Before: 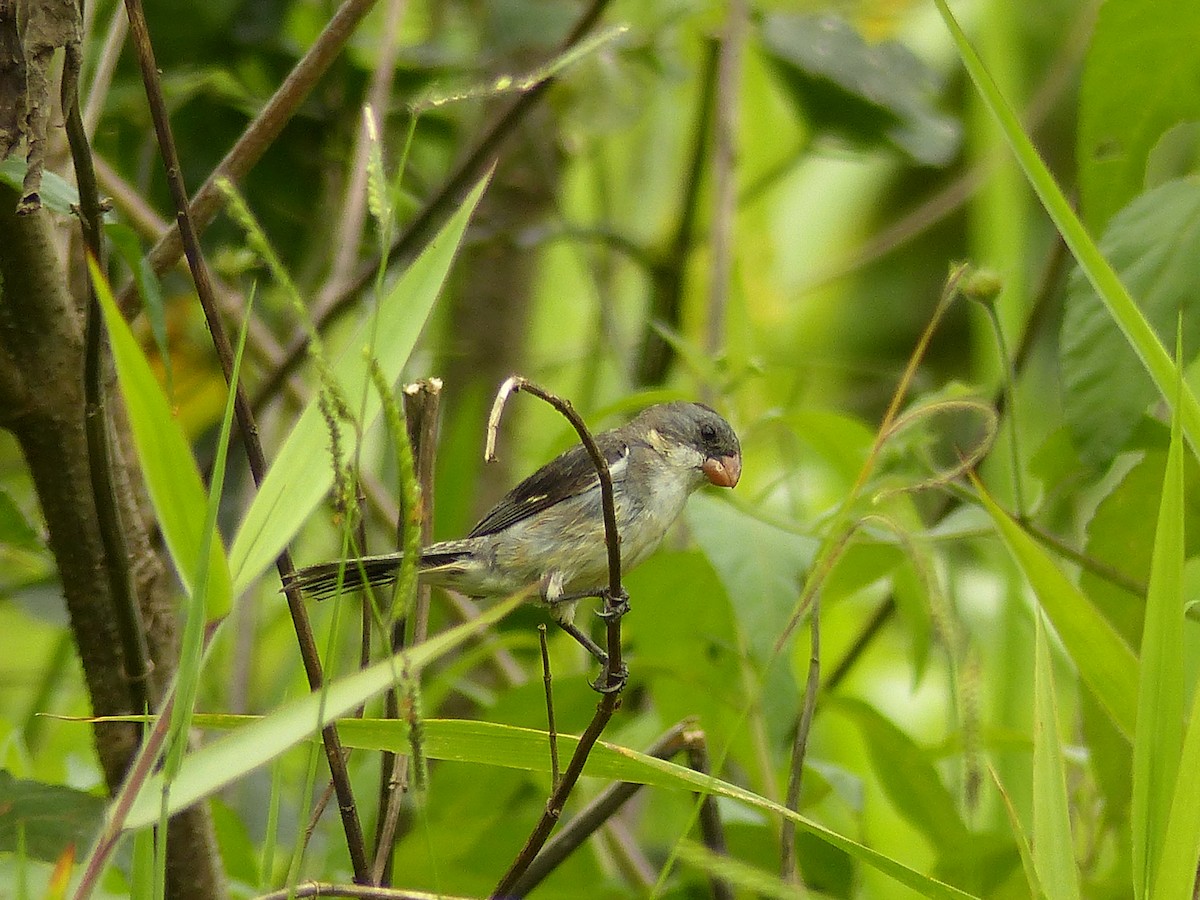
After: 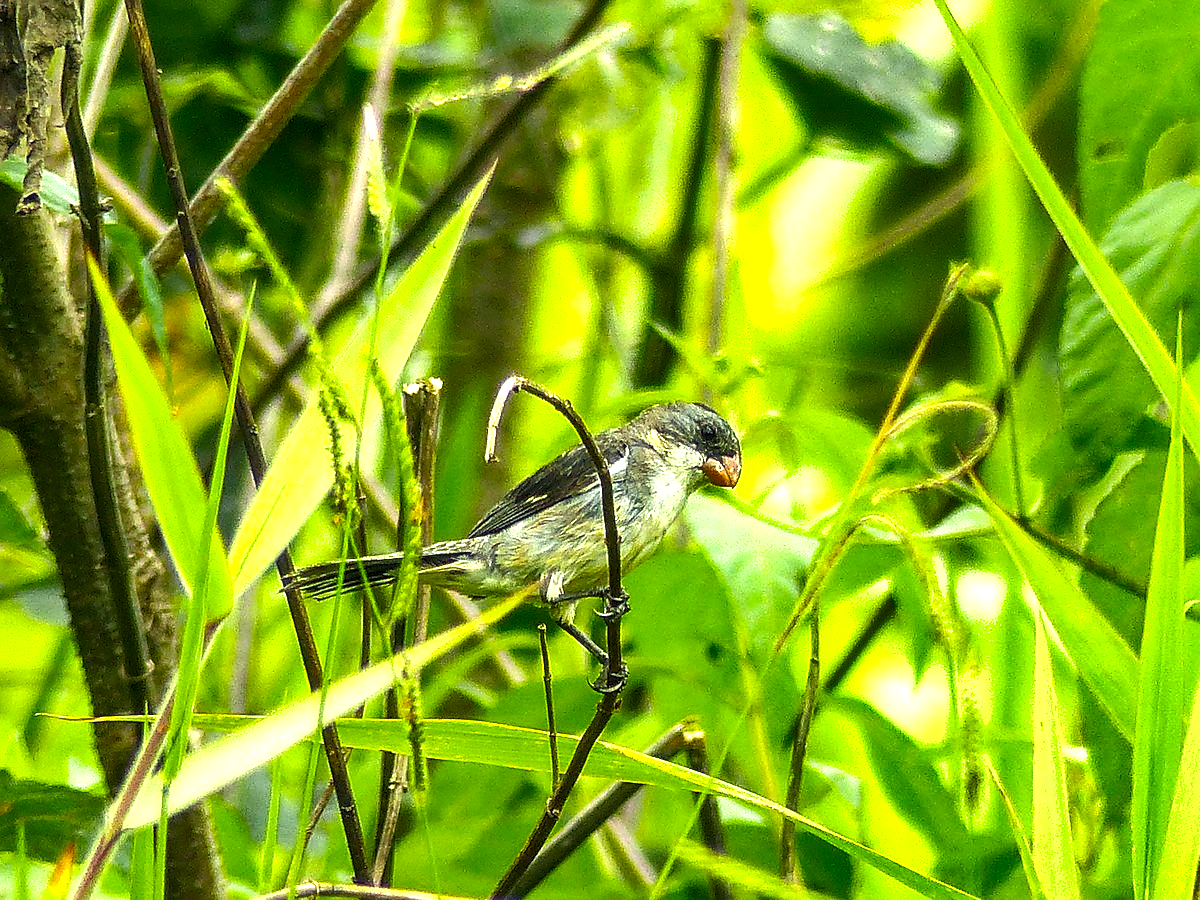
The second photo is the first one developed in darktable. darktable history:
sharpen: on, module defaults
local contrast: detail 130%
color balance rgb: power › luminance -7.808%, power › chroma 1.128%, power › hue 215.5°, perceptual saturation grading › global saturation 30.45%, perceptual brilliance grading › global brilliance 30.676%, perceptual brilliance grading › highlights 12.443%, perceptual brilliance grading › mid-tones 25.085%
levels: black 0.059%
shadows and highlights: soften with gaussian
